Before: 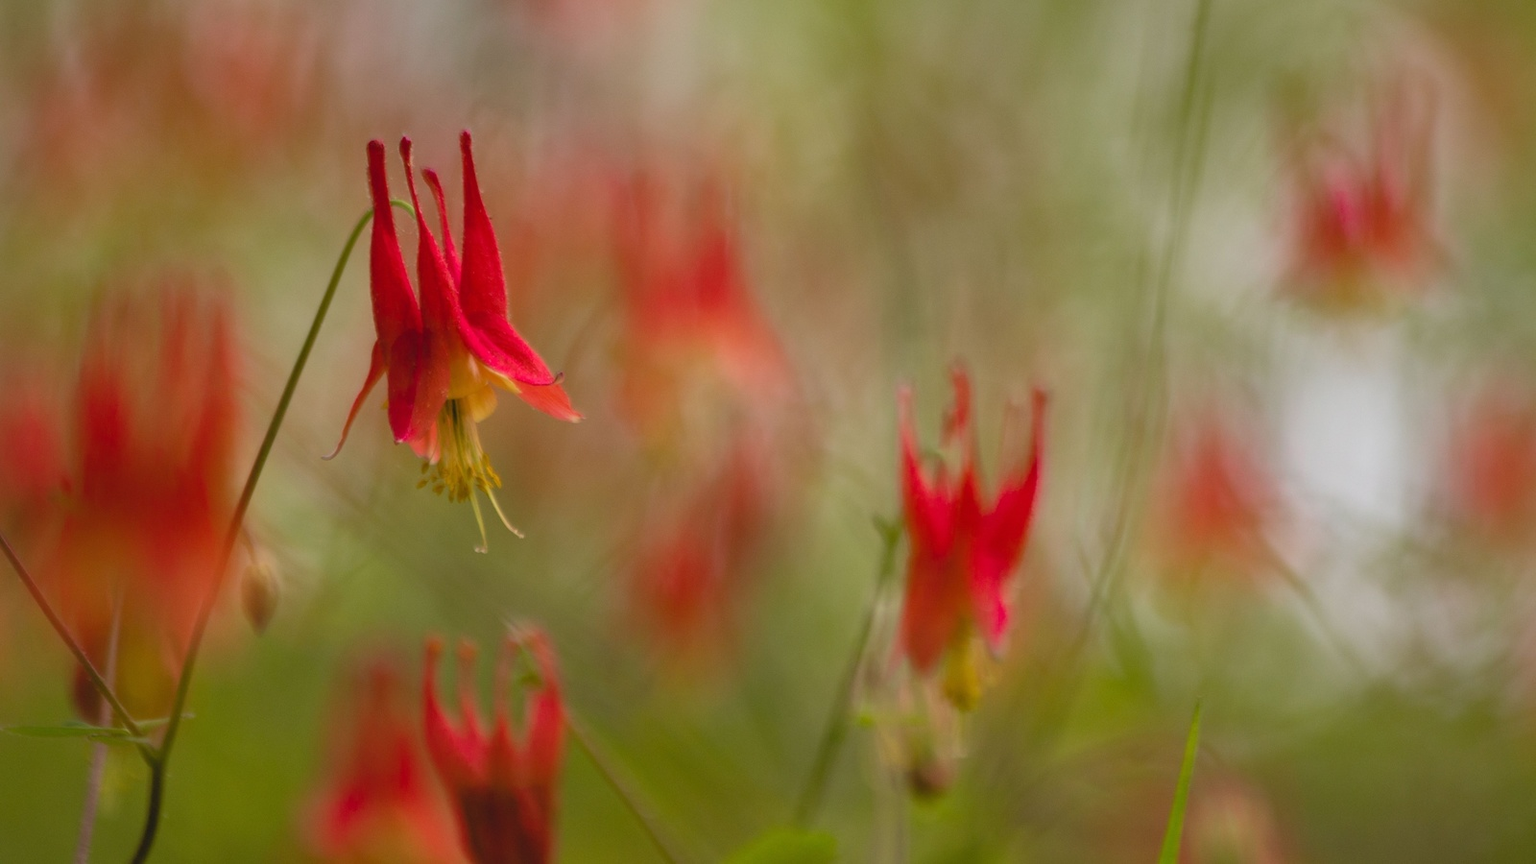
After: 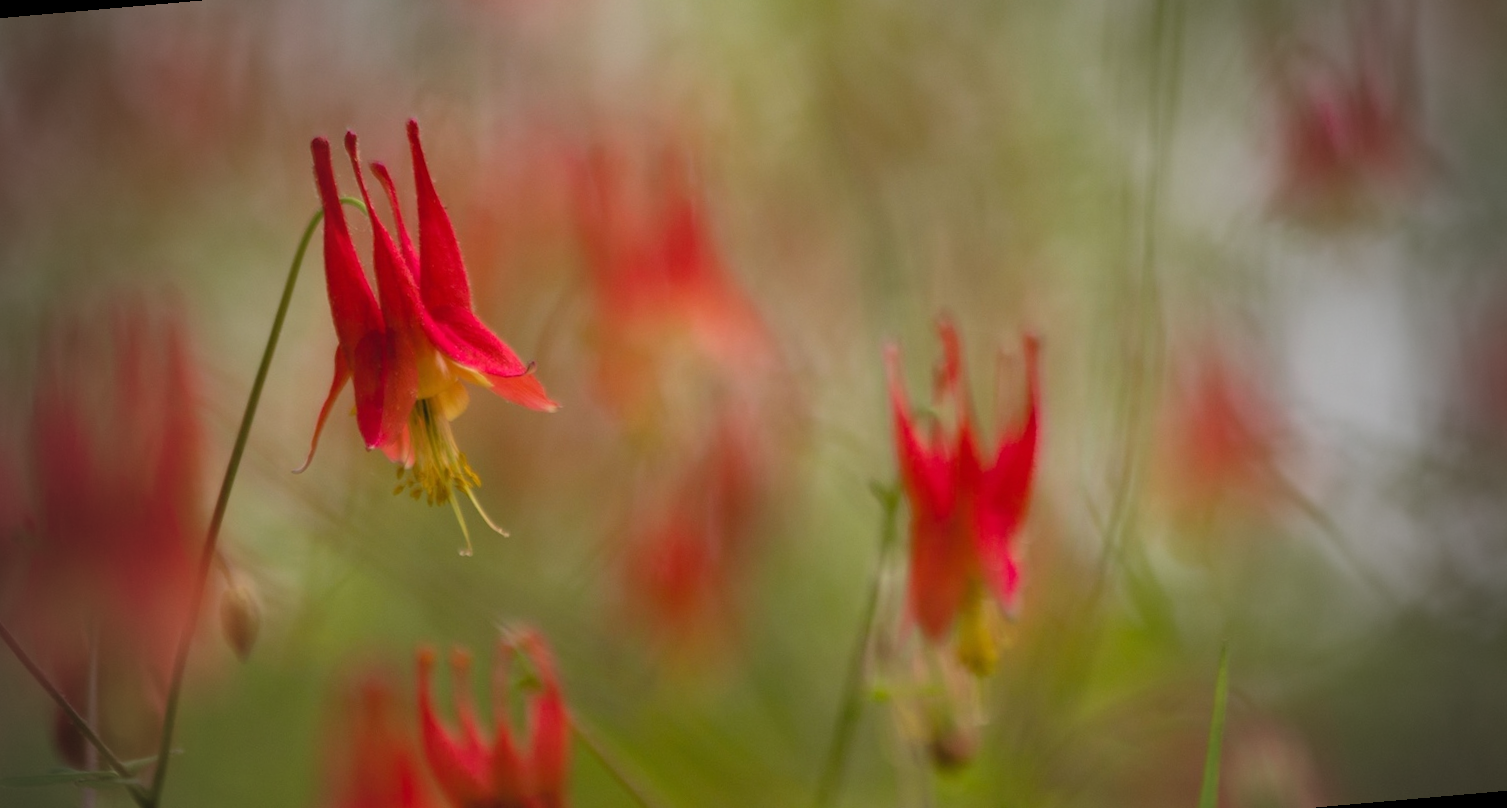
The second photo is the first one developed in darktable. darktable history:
rotate and perspective: rotation -5°, crop left 0.05, crop right 0.952, crop top 0.11, crop bottom 0.89
vignetting: fall-off start 64.63%, center (-0.034, 0.148), width/height ratio 0.881
levels: levels [0, 0.498, 0.996]
